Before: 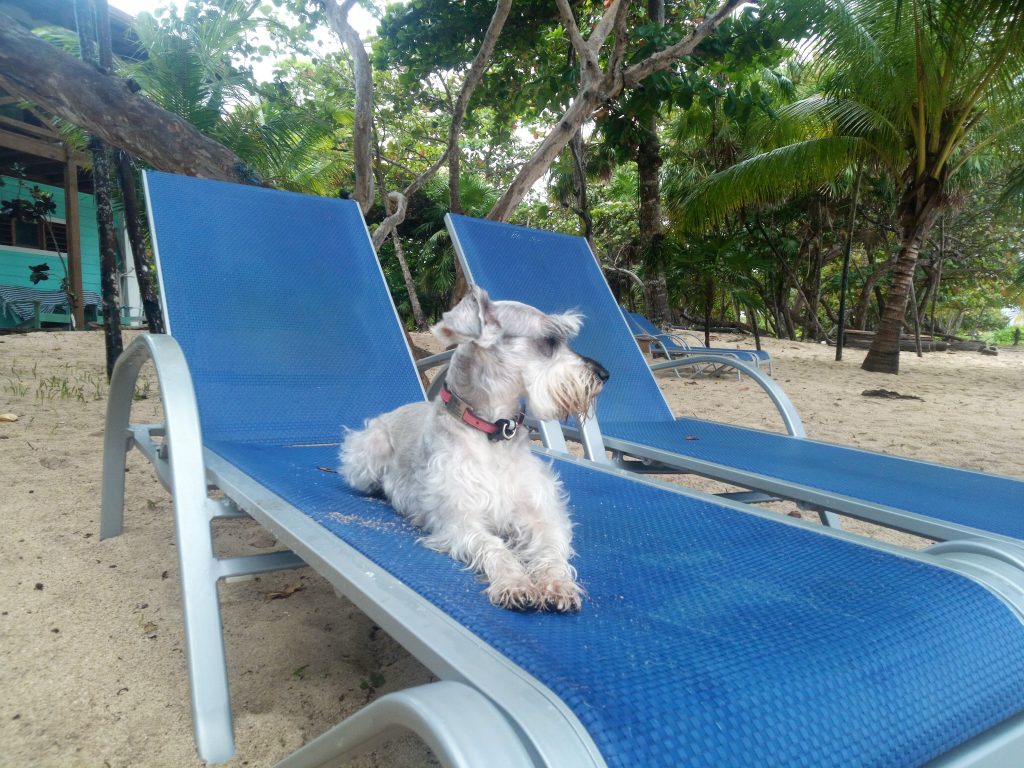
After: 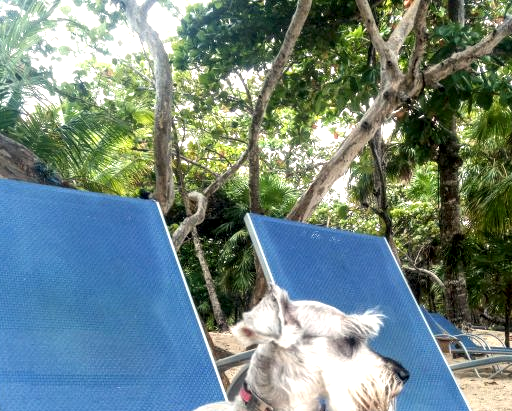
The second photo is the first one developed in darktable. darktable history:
color calibration: x 0.329, y 0.345, temperature 5633 K
tone equalizer: on, module defaults
local contrast: highlights 60%, shadows 60%, detail 160%
exposure: black level correction 0, exposure 0.5 EV, compensate highlight preservation false
crop: left 19.556%, right 30.401%, bottom 46.458%
